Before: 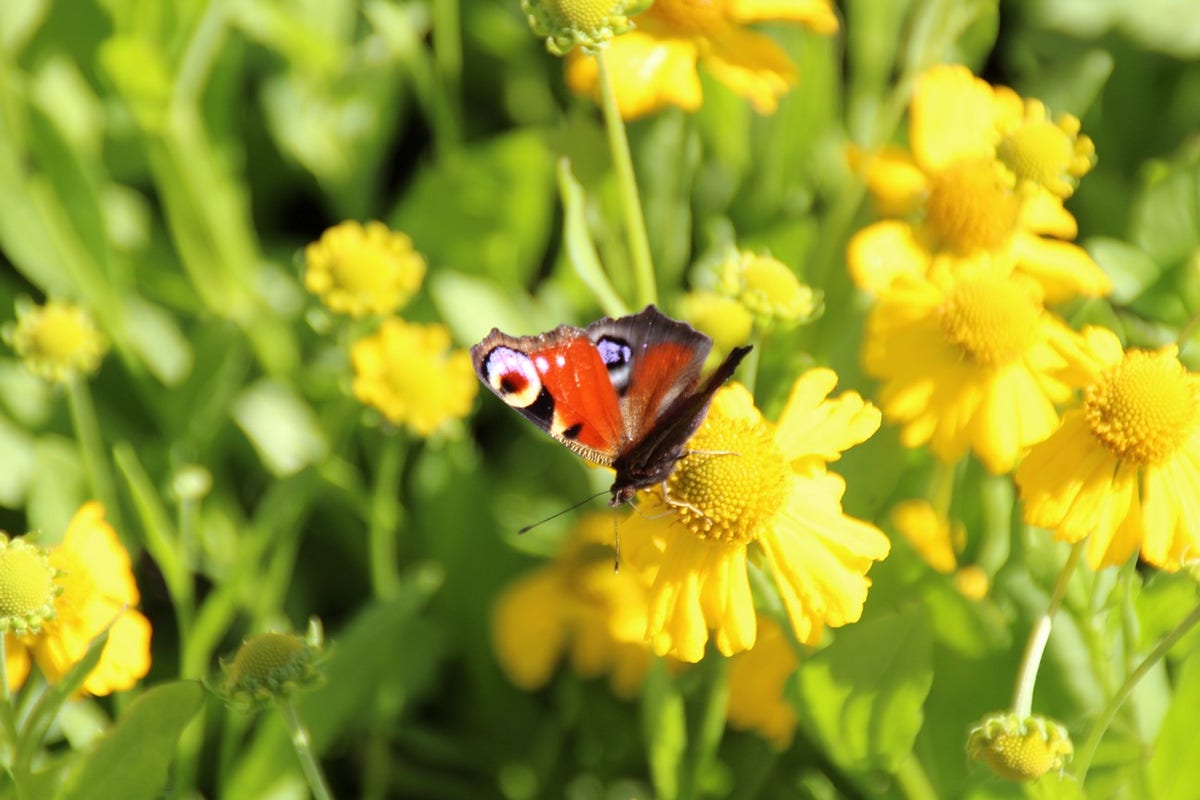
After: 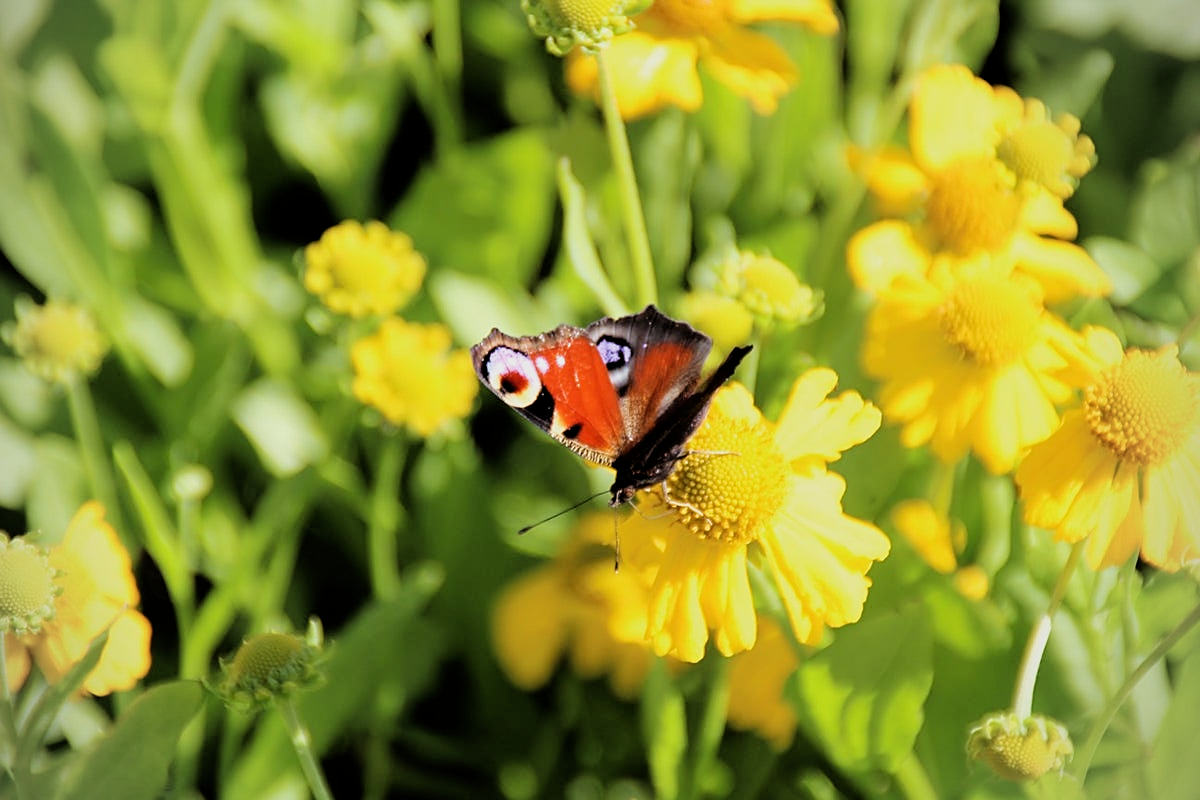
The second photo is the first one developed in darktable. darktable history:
sharpen: on, module defaults
vignetting: fall-off radius 60.65%
filmic rgb: black relative exposure -5 EV, white relative exposure 3.5 EV, hardness 3.19, contrast 1.2, highlights saturation mix -50%
